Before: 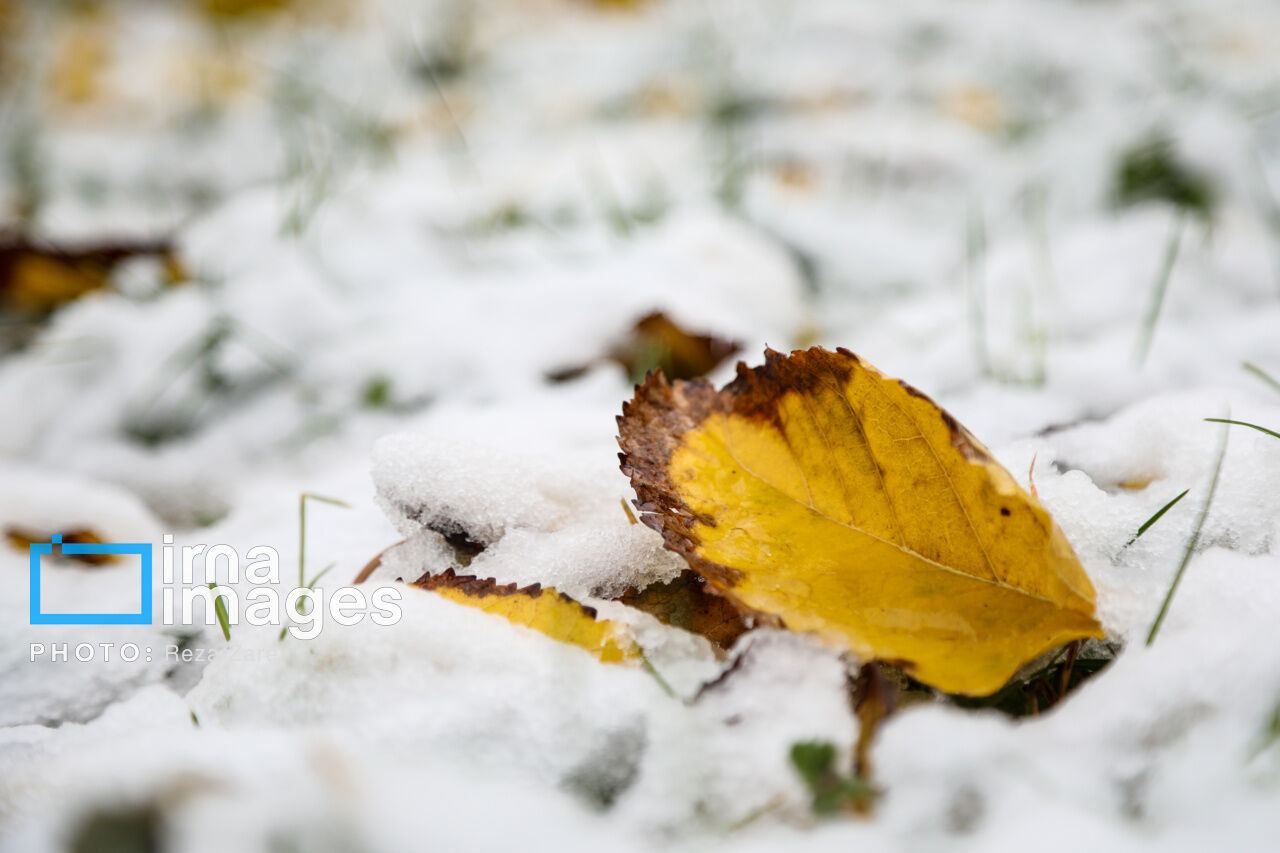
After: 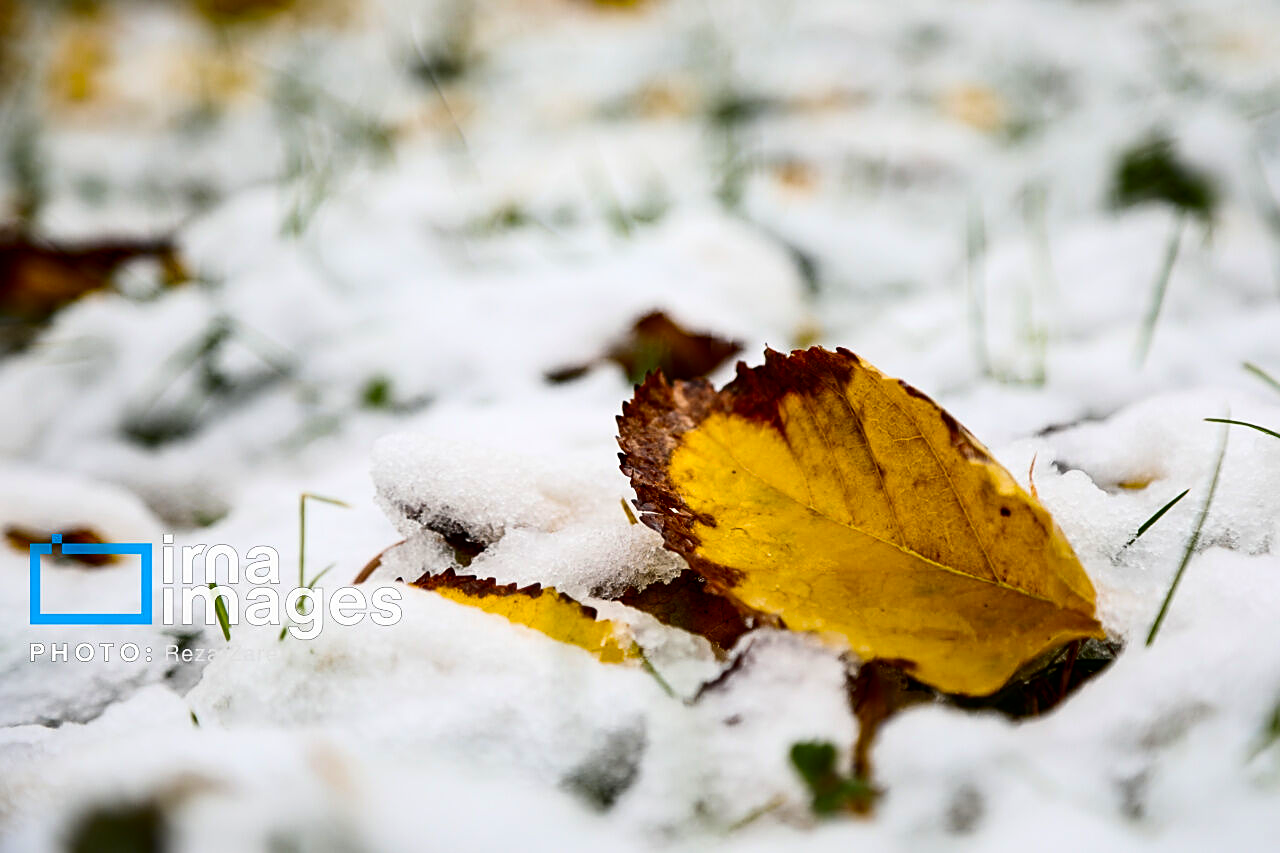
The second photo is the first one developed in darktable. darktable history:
contrast brightness saturation: contrast 0.188, brightness -0.113, saturation 0.213
color balance rgb: power › luminance -9.018%, linear chroma grading › shadows -1.617%, linear chroma grading › highlights -14.5%, linear chroma grading › global chroma -9.485%, linear chroma grading › mid-tones -9.737%, perceptual saturation grading › global saturation 40.002%, global vibrance 20%
sharpen: on, module defaults
